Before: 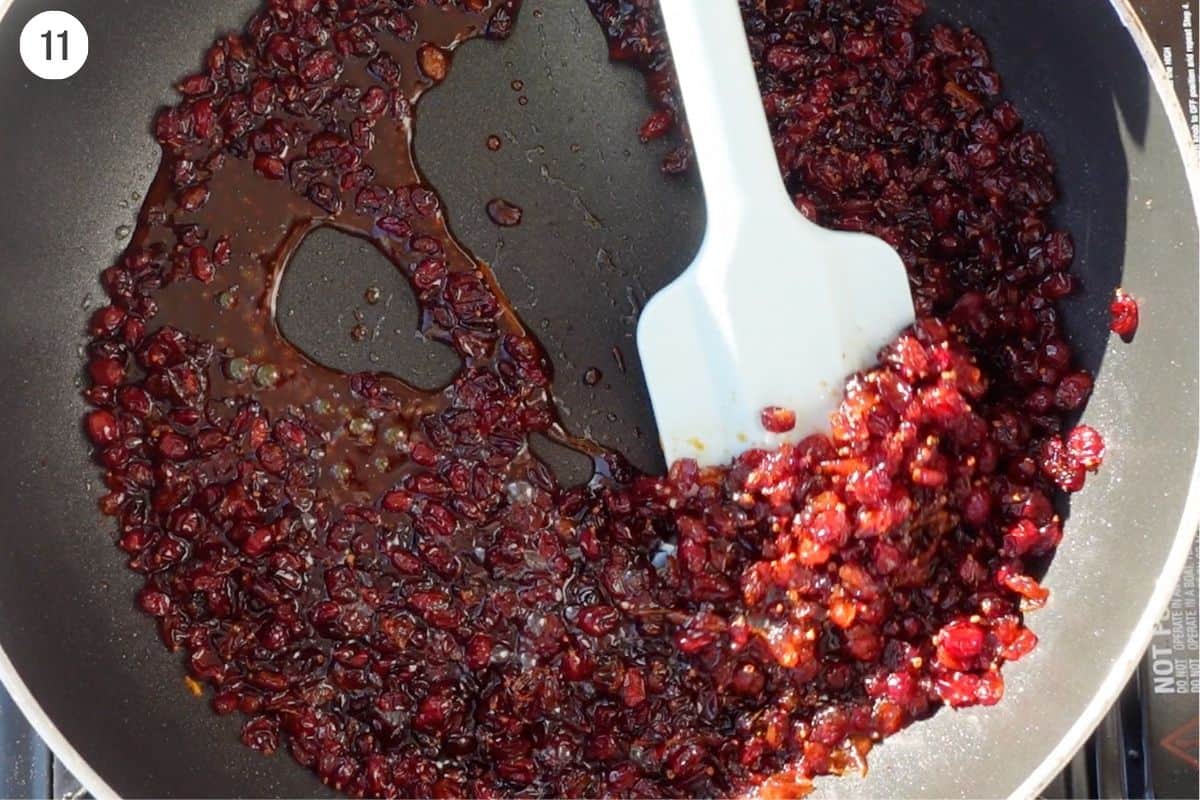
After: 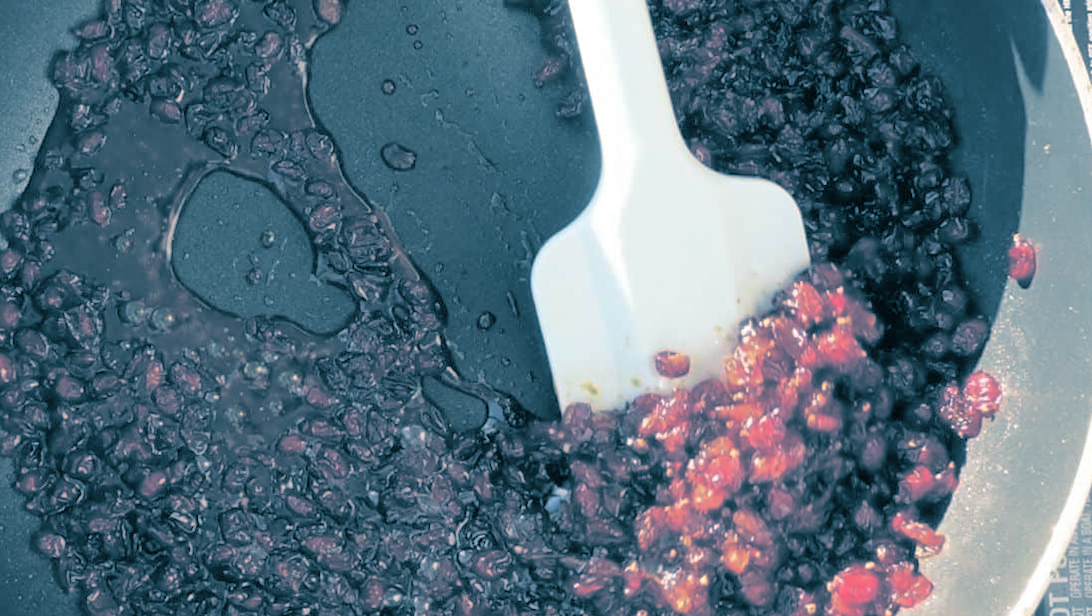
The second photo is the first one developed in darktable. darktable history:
split-toning: shadows › hue 212.4°, balance -70
crop: left 8.155%, top 6.611%, bottom 15.385%
rotate and perspective: rotation 0.192°, lens shift (horizontal) -0.015, crop left 0.005, crop right 0.996, crop top 0.006, crop bottom 0.99
tone curve: curves: ch0 [(0, 0) (0.004, 0.008) (0.077, 0.156) (0.169, 0.29) (0.774, 0.774) (1, 1)], color space Lab, linked channels, preserve colors none
